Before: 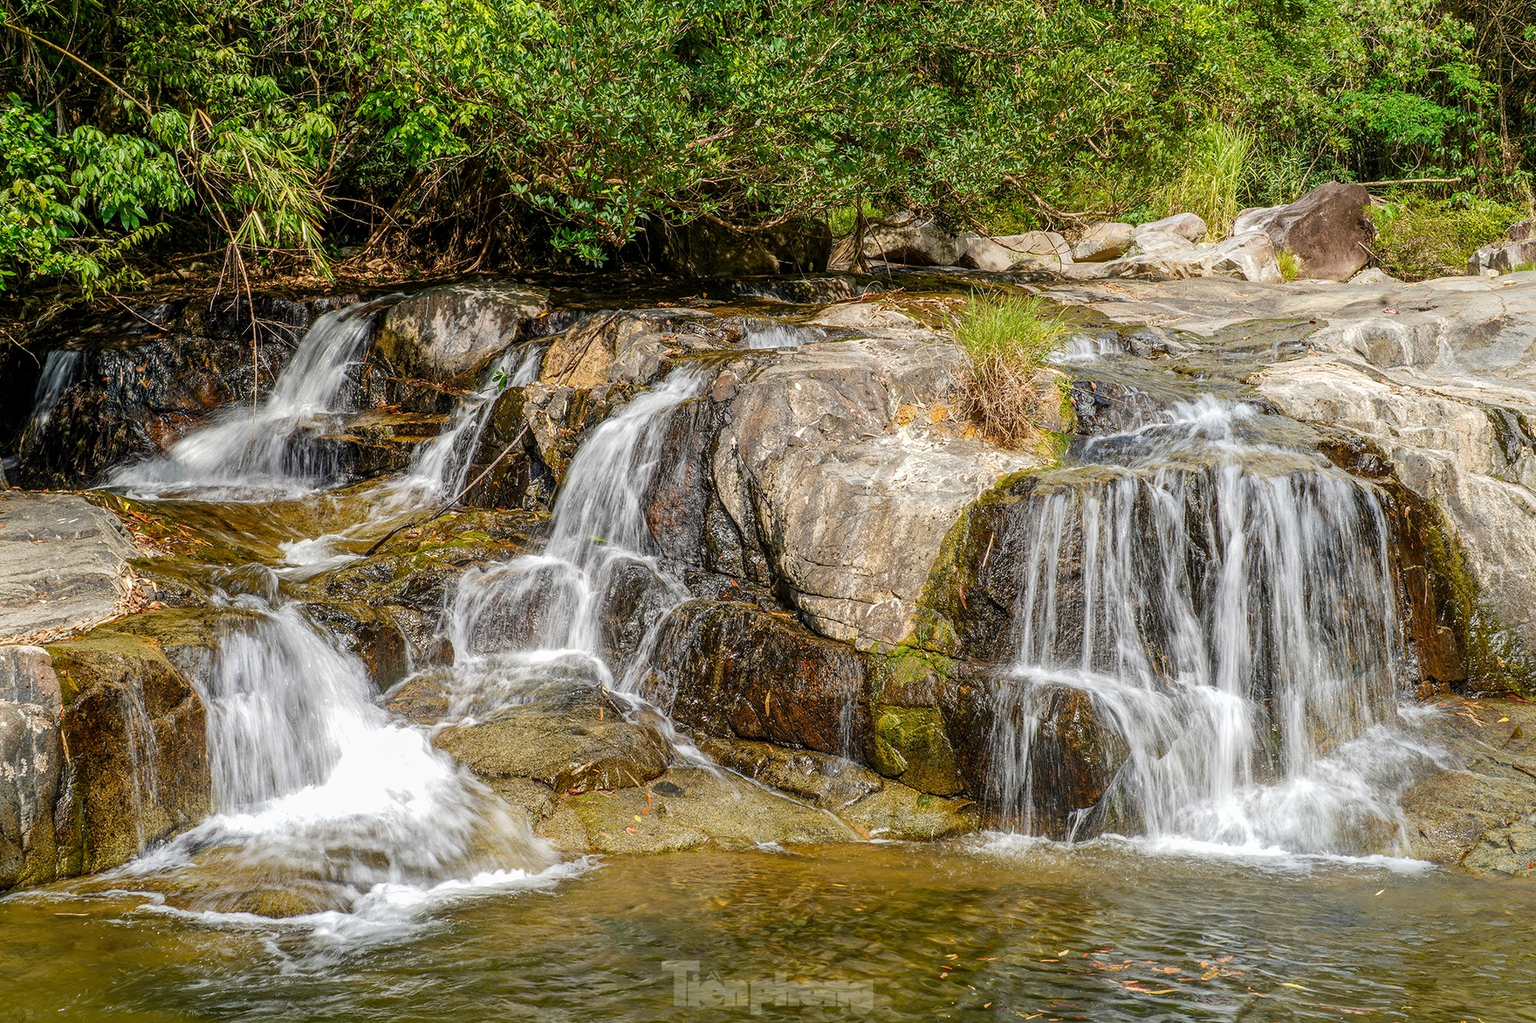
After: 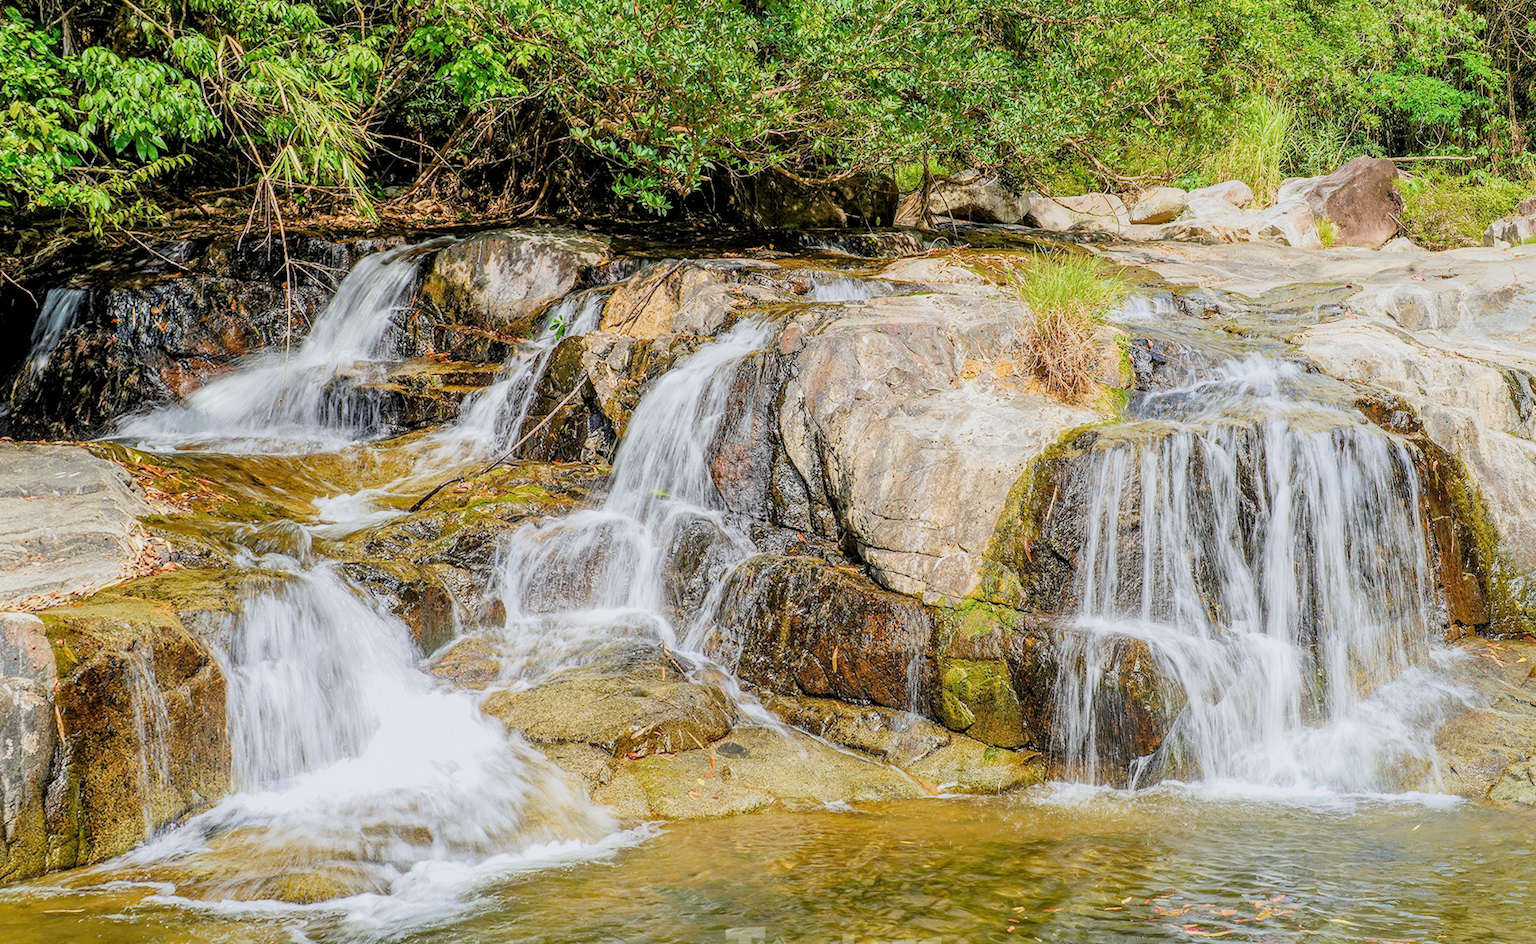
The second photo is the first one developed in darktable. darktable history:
filmic rgb: black relative exposure -8.79 EV, white relative exposure 4.98 EV, threshold 3 EV, target black luminance 0%, hardness 3.77, latitude 66.33%, contrast 0.822, shadows ↔ highlights balance 20%, color science v5 (2021), contrast in shadows safe, contrast in highlights safe, enable highlight reconstruction true
rotate and perspective: rotation -0.013°, lens shift (vertical) -0.027, lens shift (horizontal) 0.178, crop left 0.016, crop right 0.989, crop top 0.082, crop bottom 0.918
exposure: black level correction 0, exposure 1.1 EV, compensate exposure bias true, compensate highlight preservation false
white balance: red 0.976, blue 1.04
